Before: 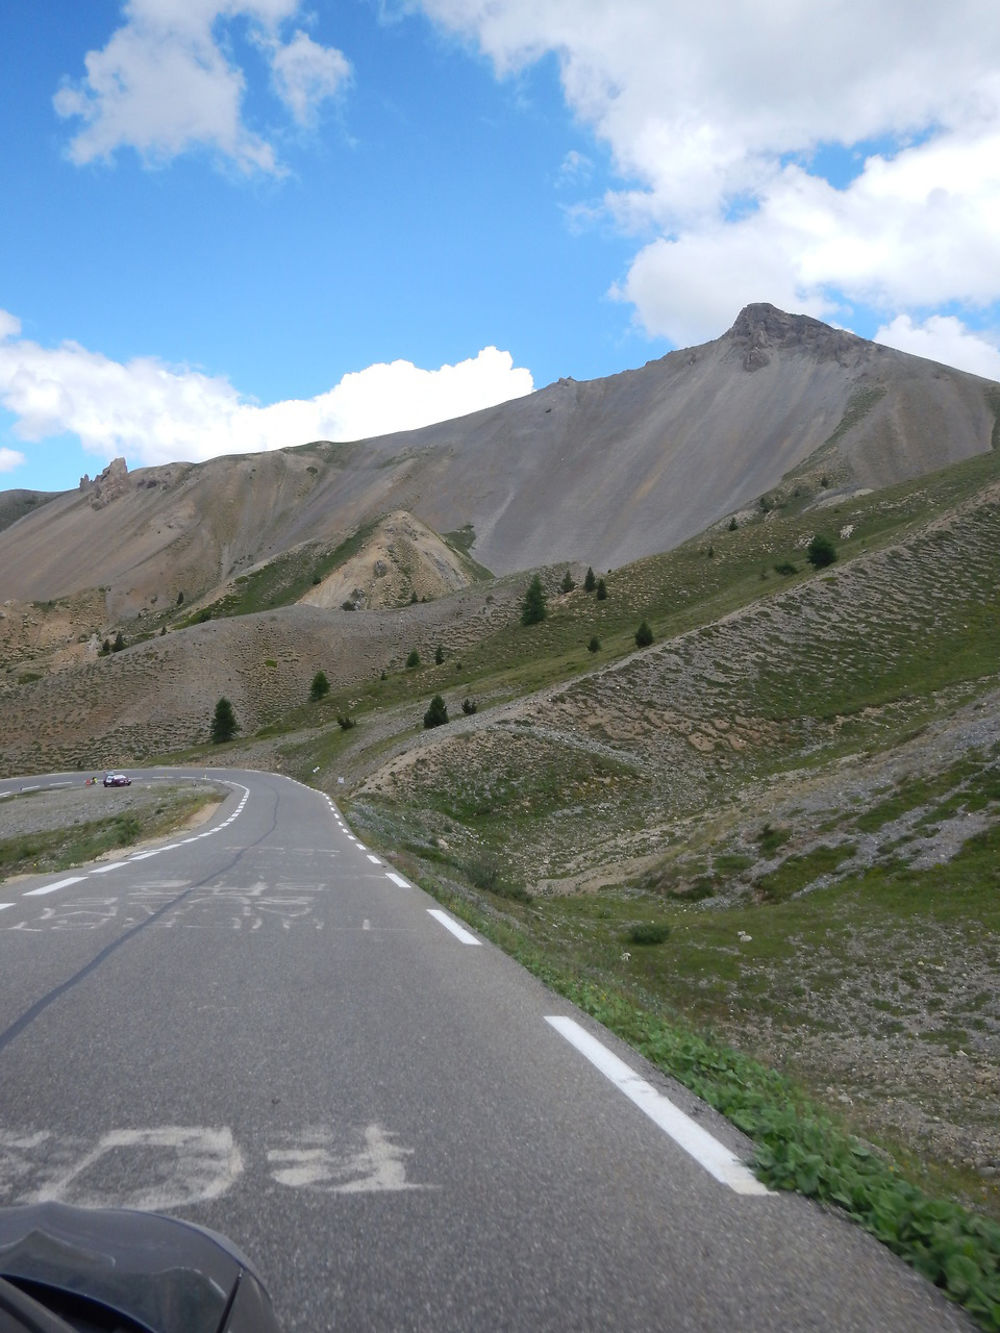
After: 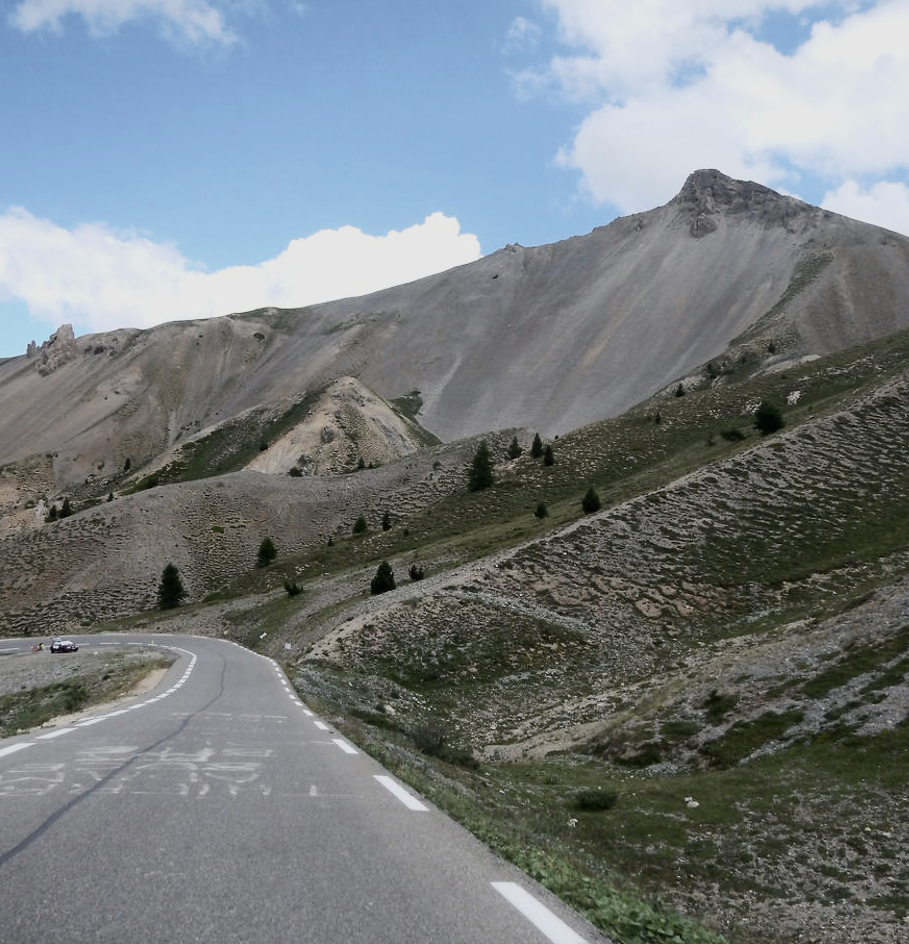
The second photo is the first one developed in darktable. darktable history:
filmic rgb: black relative exposure -7.65 EV, white relative exposure 4.56 EV, hardness 3.61, color science v6 (2022)
contrast brightness saturation: contrast 0.252, saturation -0.306
crop: left 5.397%, top 10.058%, right 3.664%, bottom 19.07%
